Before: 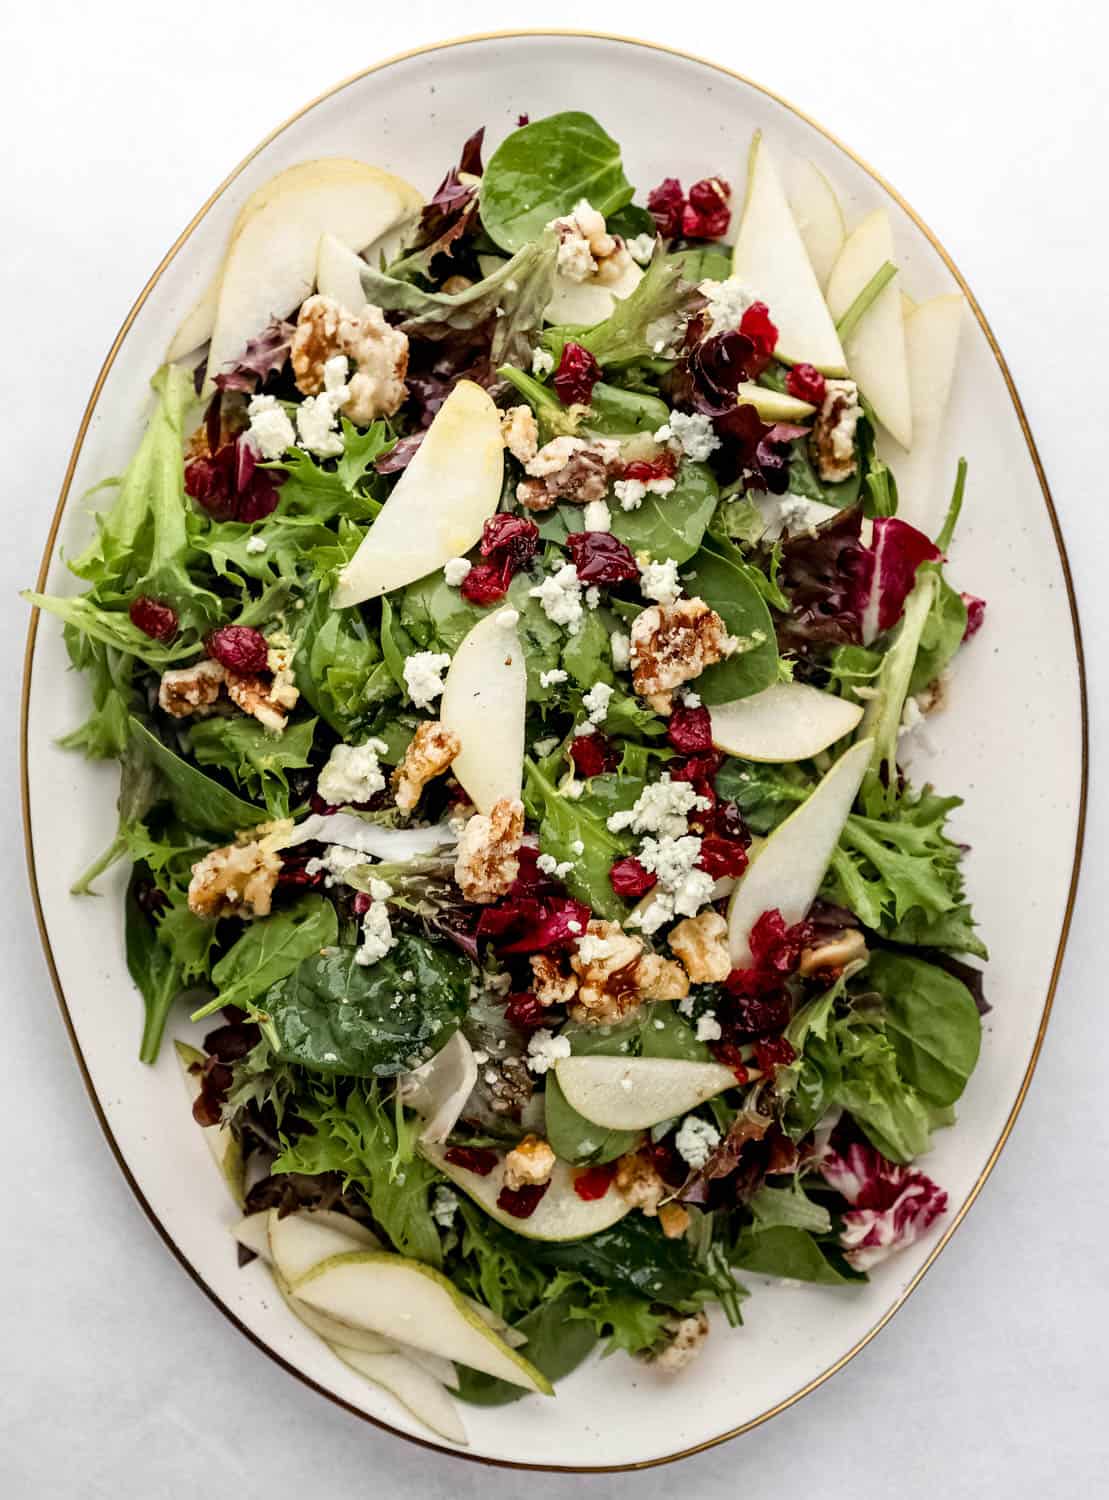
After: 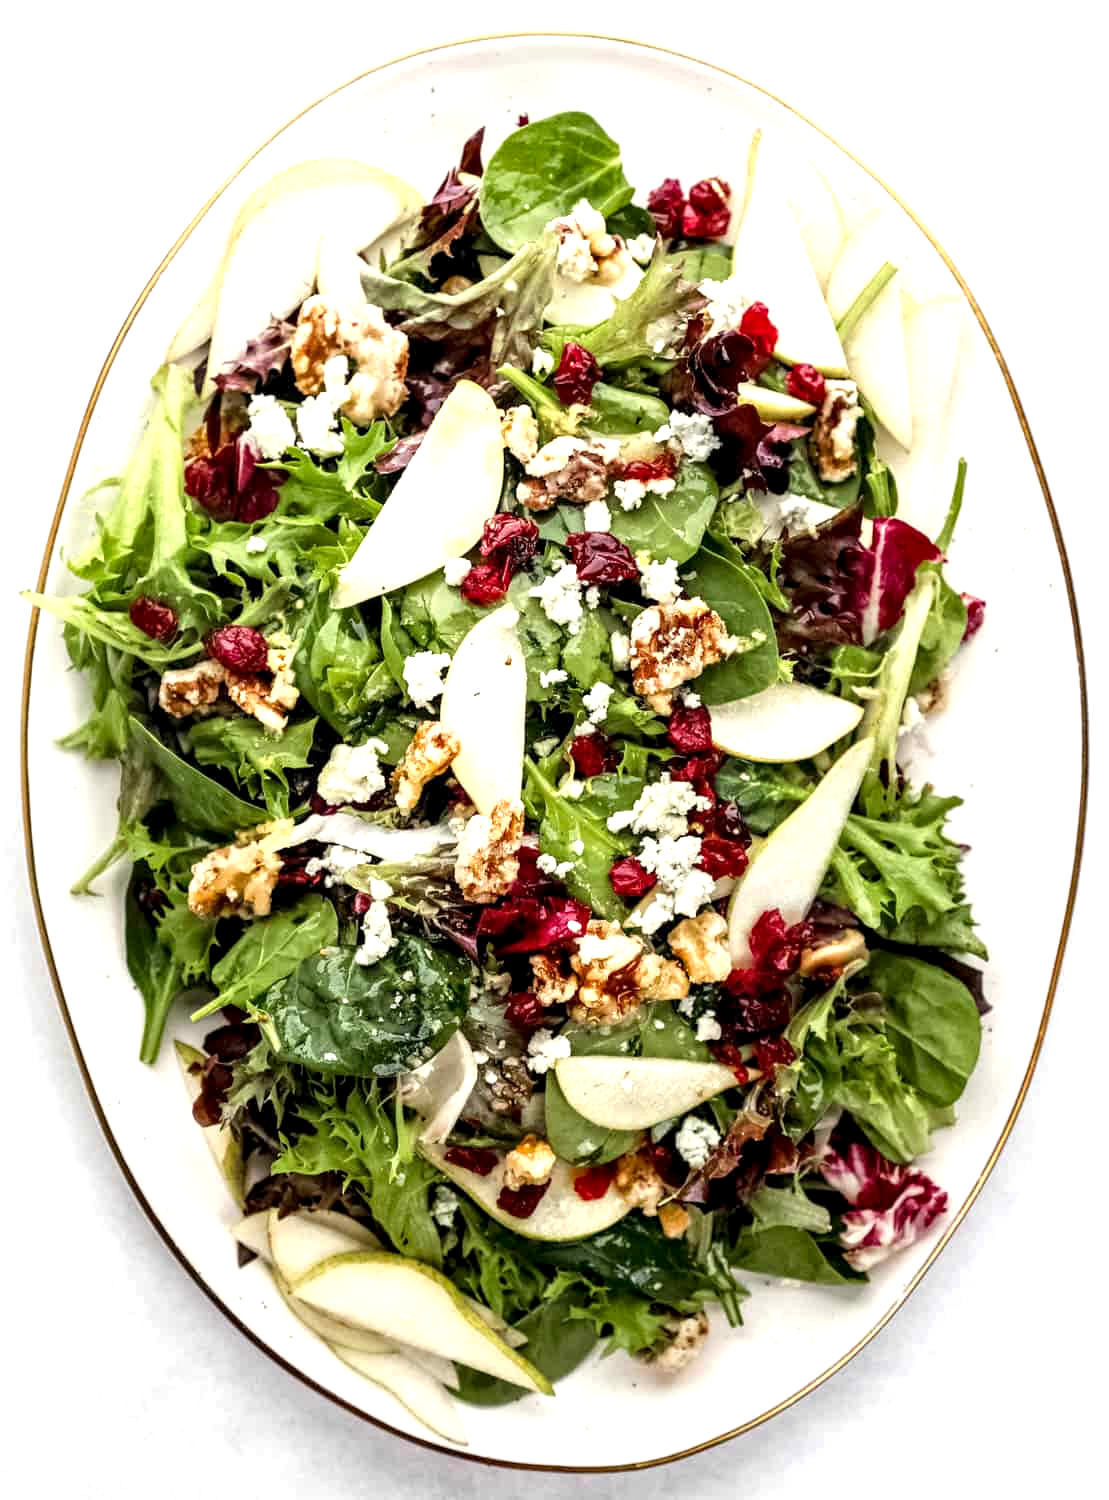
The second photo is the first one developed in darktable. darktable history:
local contrast: shadows 95%, midtone range 0.498
exposure: exposure 0.806 EV, compensate highlight preservation false
